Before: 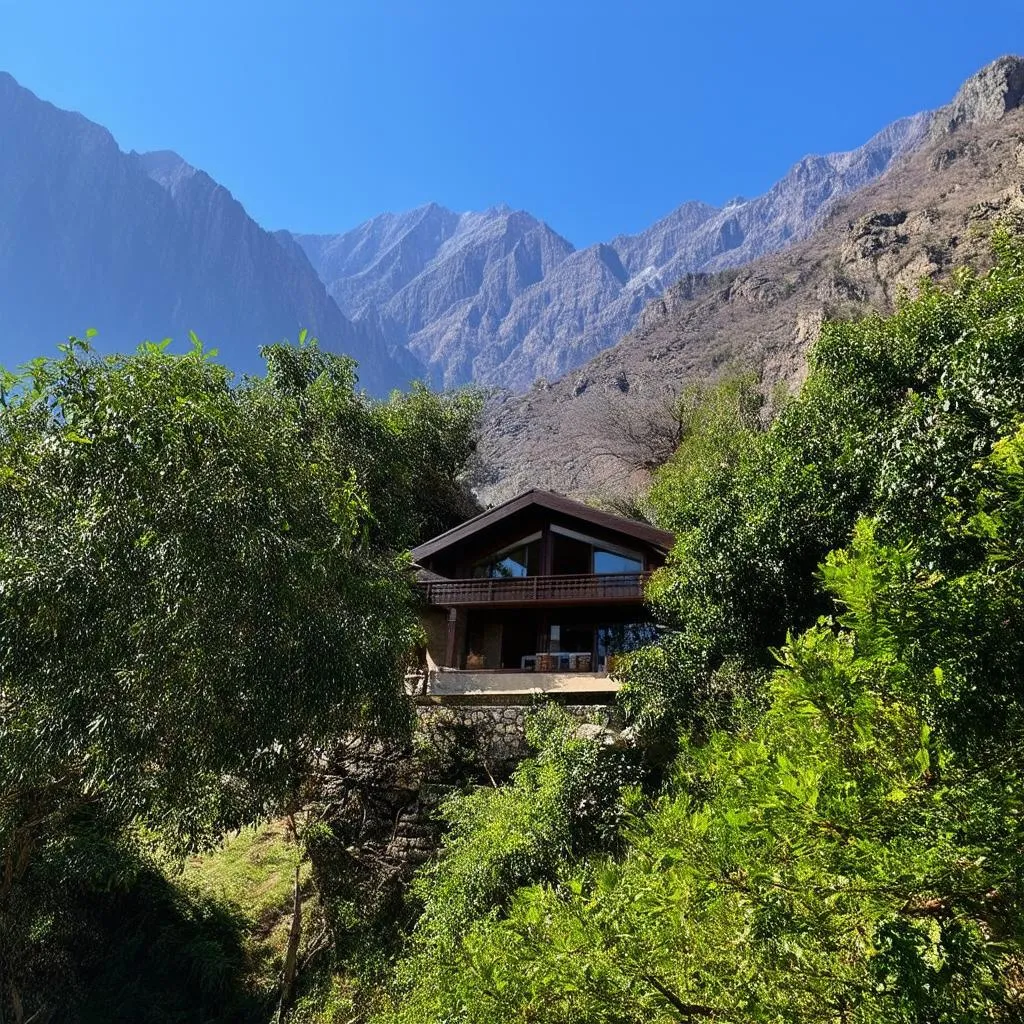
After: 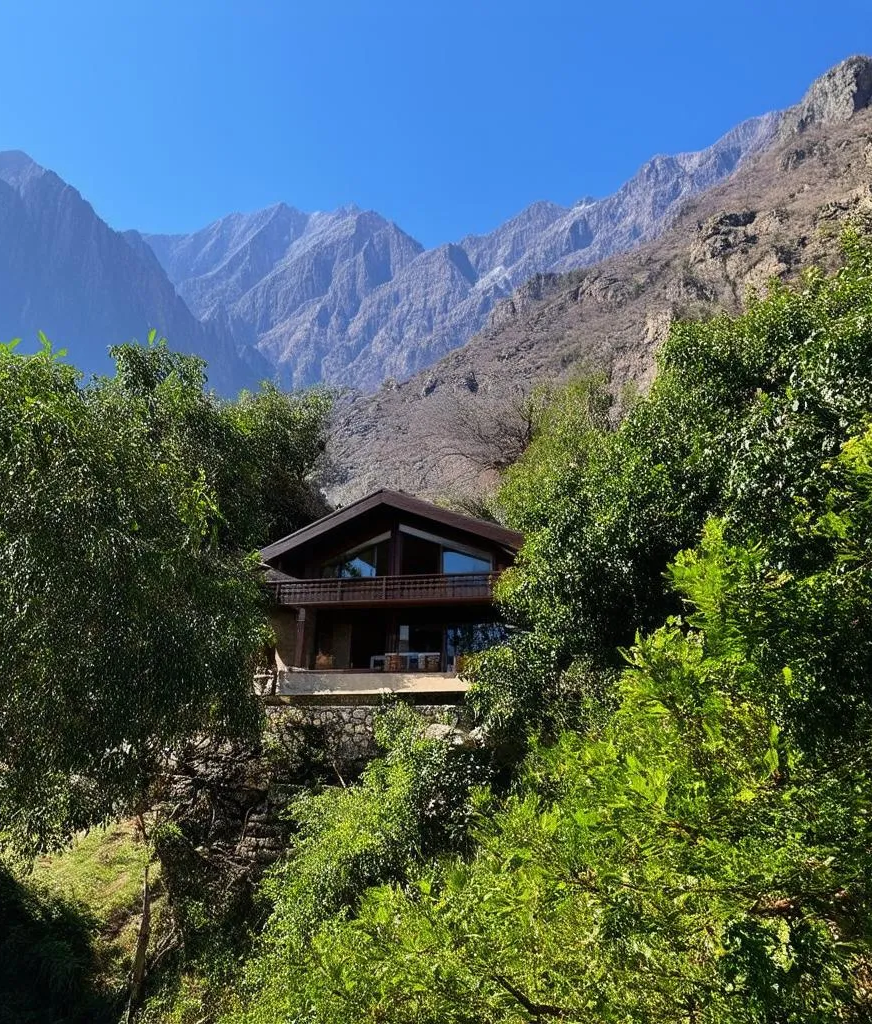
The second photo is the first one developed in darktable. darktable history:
crop and rotate: left 14.819%
